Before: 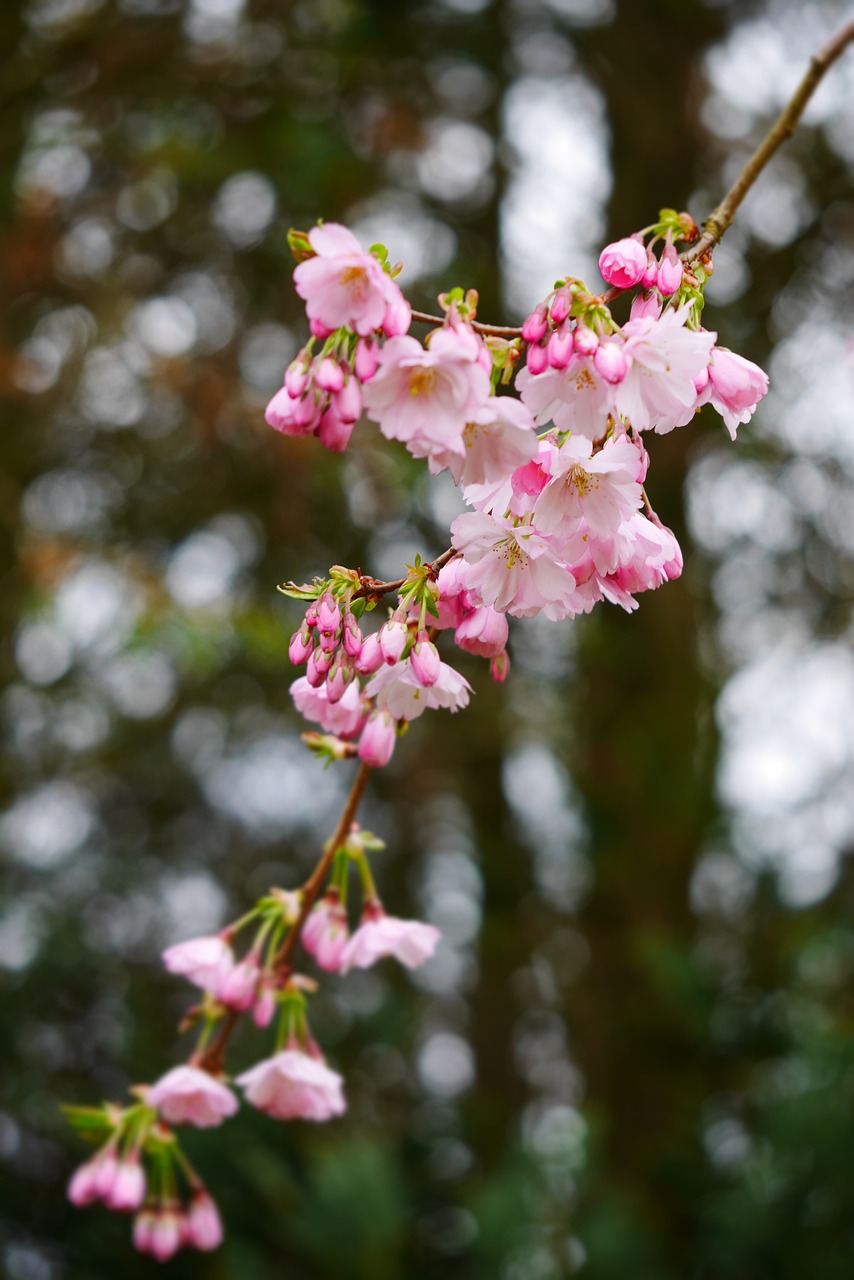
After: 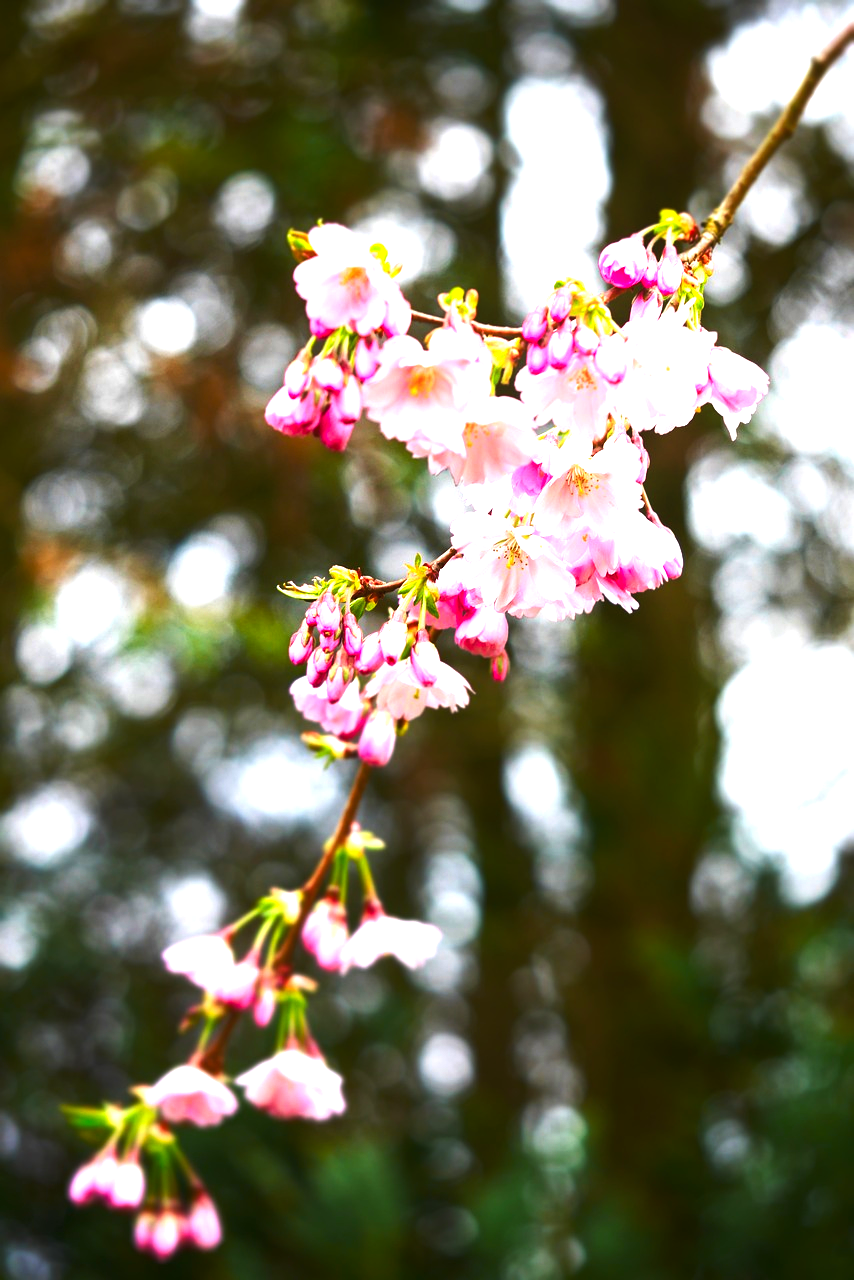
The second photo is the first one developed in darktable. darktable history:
exposure: black level correction 0, exposure 1.2 EV, compensate exposure bias true, compensate highlight preservation false
shadows and highlights: radius 93.07, shadows -14.46, white point adjustment 0.23, highlights 31.48, compress 48.23%, highlights color adjustment 52.79%, soften with gaussian
tone curve: curves: ch0 [(0, 0) (0.536, 0.402) (1, 1)], preserve colors none
color balance rgb: linear chroma grading › shadows 32%, linear chroma grading › global chroma -2%, linear chroma grading › mid-tones 4%, perceptual saturation grading › global saturation -2%, perceptual saturation grading › highlights -8%, perceptual saturation grading › mid-tones 8%, perceptual saturation grading › shadows 4%, perceptual brilliance grading › highlights 8%, perceptual brilliance grading › mid-tones 4%, perceptual brilliance grading › shadows 2%, global vibrance 16%, saturation formula JzAzBz (2021)
